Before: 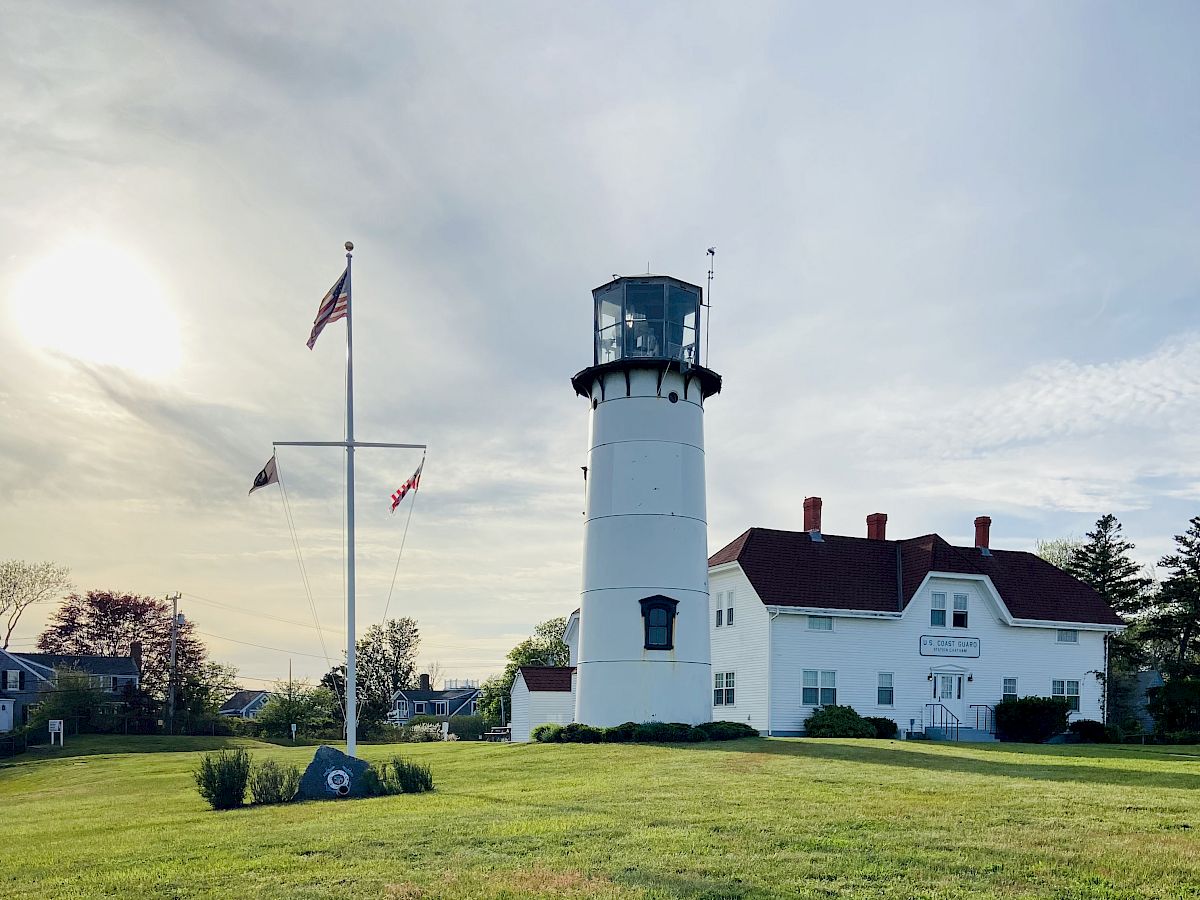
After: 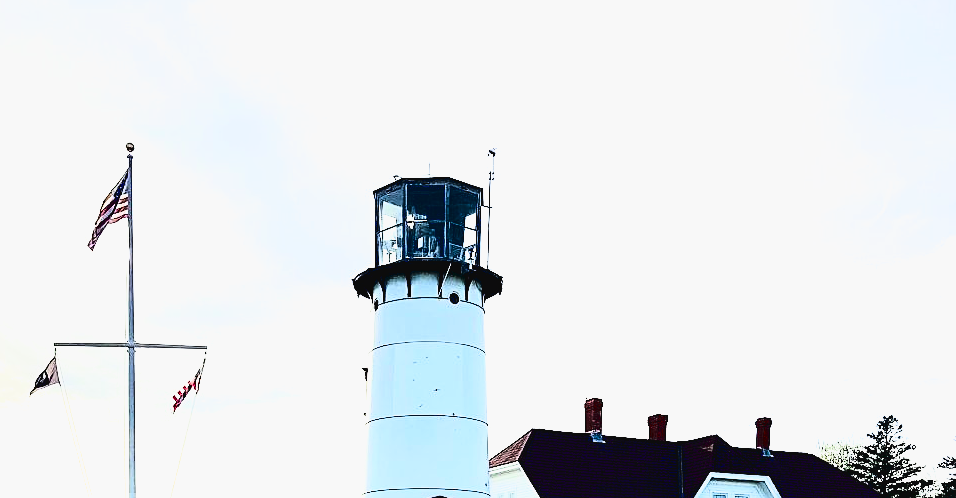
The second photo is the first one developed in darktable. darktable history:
crop: left 18.293%, top 11.103%, right 1.959%, bottom 33.545%
exposure: exposure 1.165 EV, compensate highlight preservation false
contrast brightness saturation: contrast 0.186, brightness -0.243, saturation 0.117
color correction: highlights b* 0.03, saturation 0.991
sharpen: on, module defaults
filmic rgb: black relative exposure -3.71 EV, white relative exposure 2.78 EV, threshold 3.04 EV, dynamic range scaling -4.71%, hardness 3.05, iterations of high-quality reconstruction 0, enable highlight reconstruction true
tone curve: curves: ch0 [(0, 0.032) (0.078, 0.052) (0.236, 0.168) (0.43, 0.472) (0.508, 0.566) (0.66, 0.754) (0.79, 0.883) (0.994, 0.974)]; ch1 [(0, 0) (0.161, 0.092) (0.35, 0.33) (0.379, 0.401) (0.456, 0.456) (0.508, 0.501) (0.547, 0.531) (0.573, 0.563) (0.625, 0.602) (0.718, 0.734) (1, 1)]; ch2 [(0, 0) (0.369, 0.427) (0.44, 0.434) (0.502, 0.501) (0.54, 0.537) (0.586, 0.59) (0.621, 0.604) (1, 1)], color space Lab, linked channels
